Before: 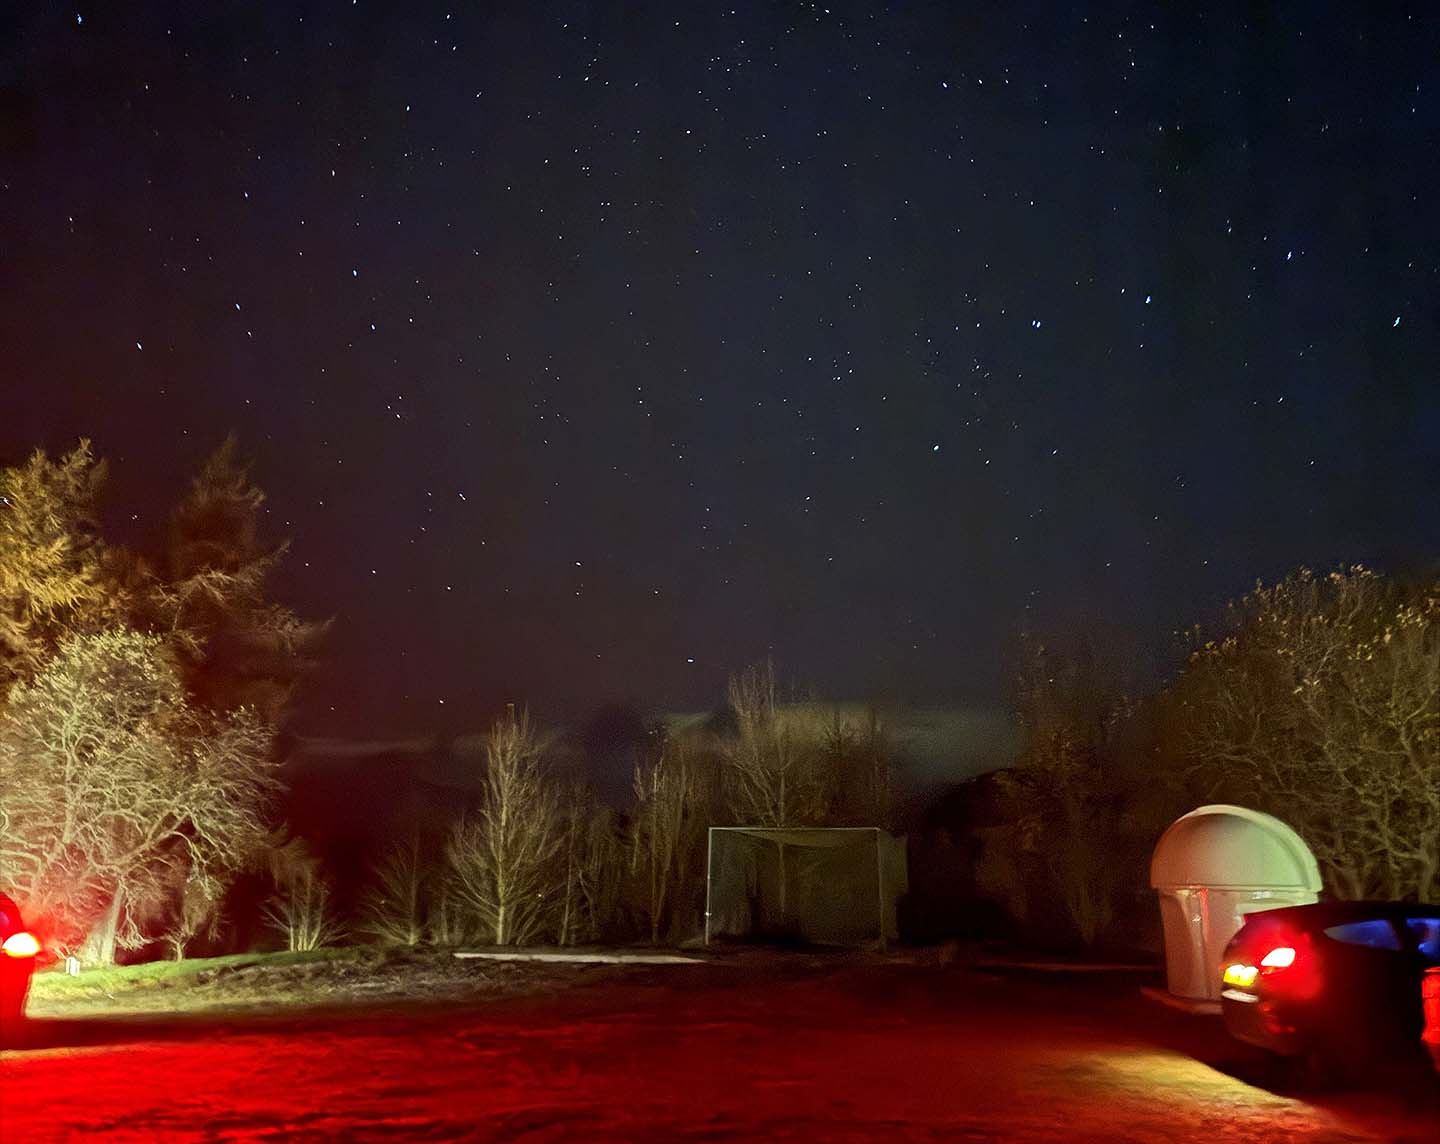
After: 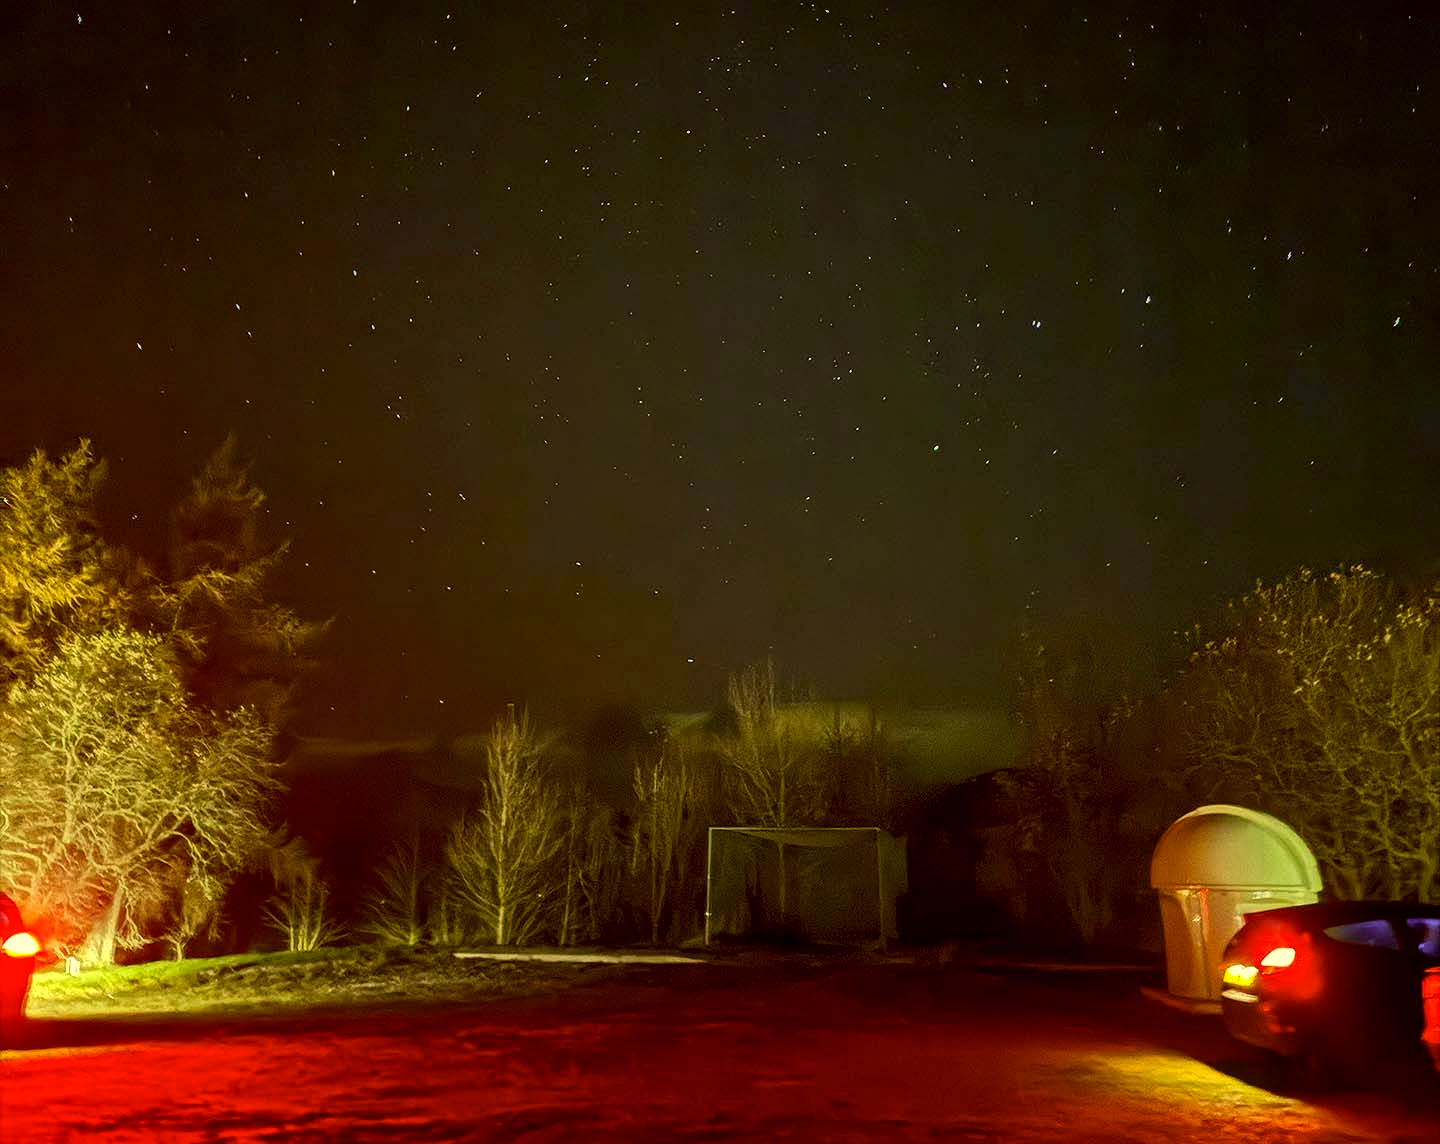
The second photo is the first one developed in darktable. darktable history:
local contrast: on, module defaults
color correction: highlights a* 0.162, highlights b* 29.53, shadows a* -0.162, shadows b* 21.09
